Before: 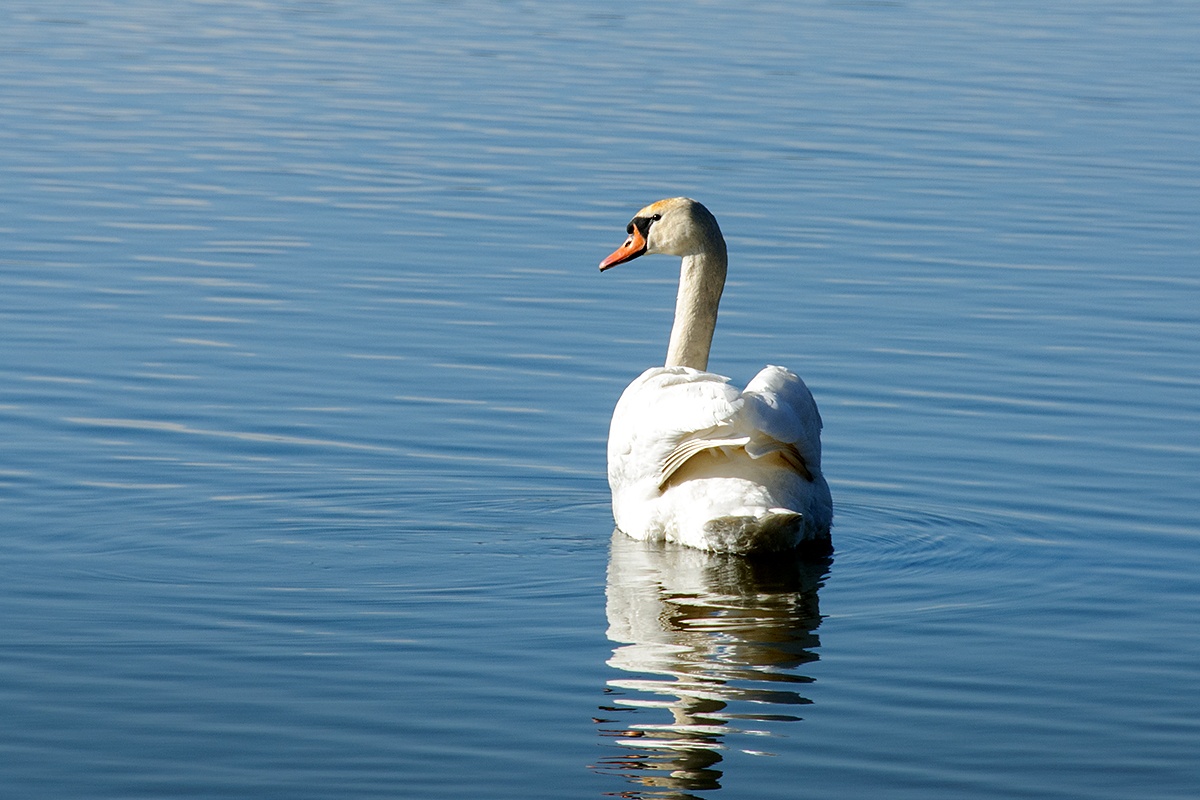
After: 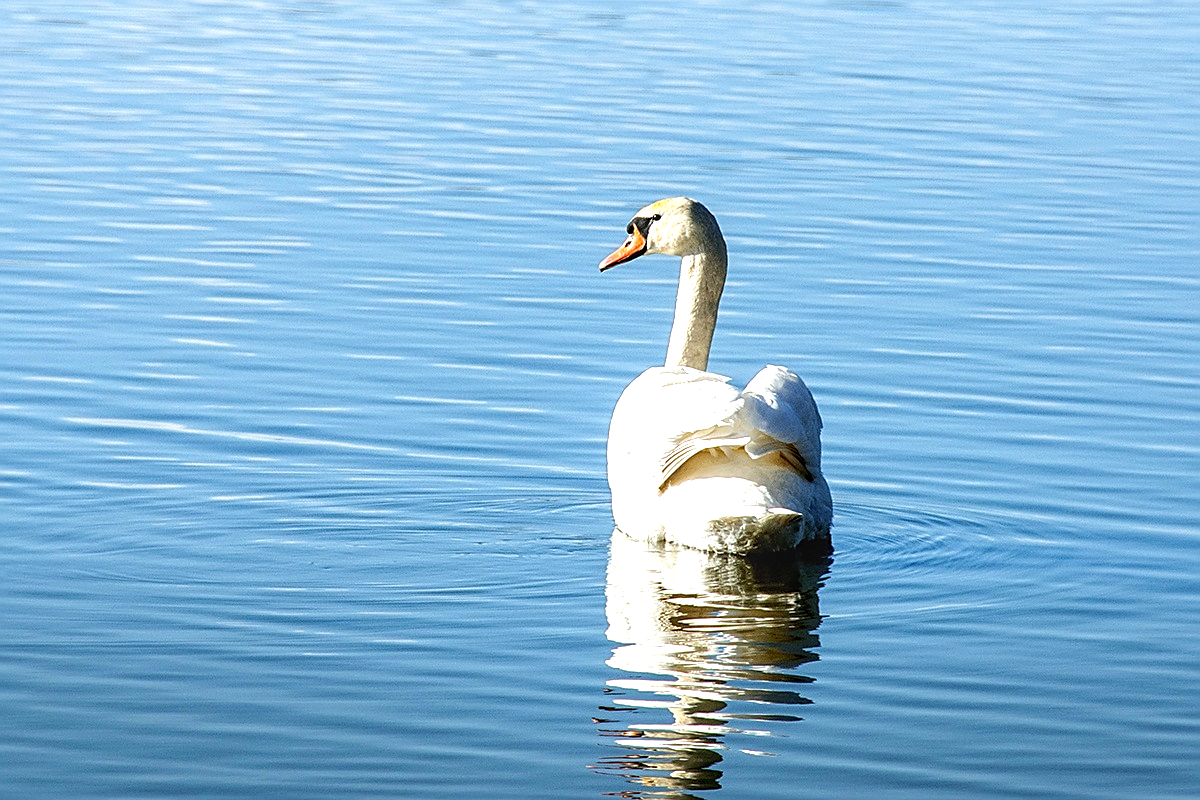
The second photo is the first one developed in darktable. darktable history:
exposure: exposure 1.001 EV, compensate exposure bias true, compensate highlight preservation false
local contrast: on, module defaults
sharpen: on, module defaults
